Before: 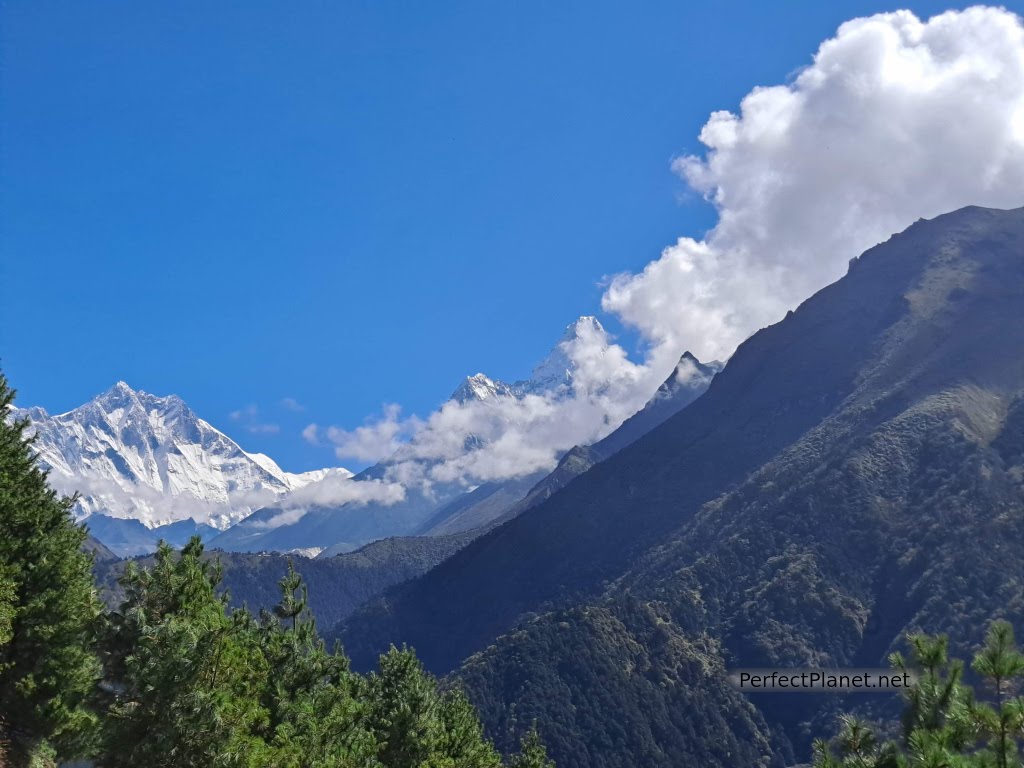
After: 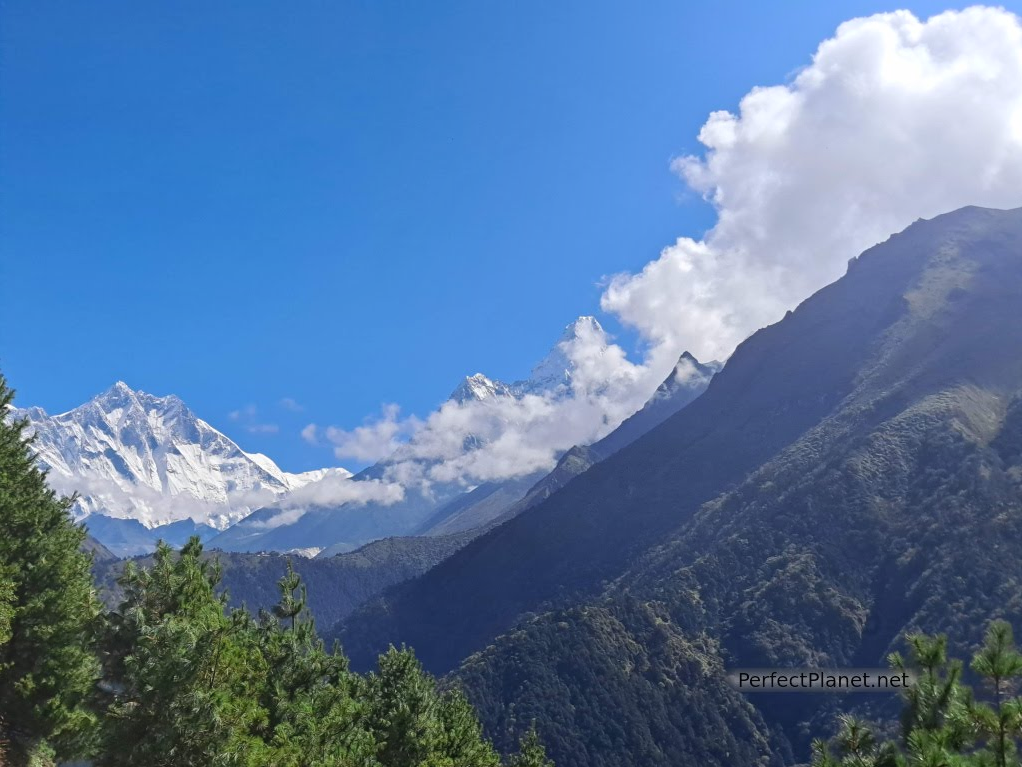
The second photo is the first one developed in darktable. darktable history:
bloom: size 38%, threshold 95%, strength 30%
exposure: compensate highlight preservation false
crop and rotate: left 0.126%
